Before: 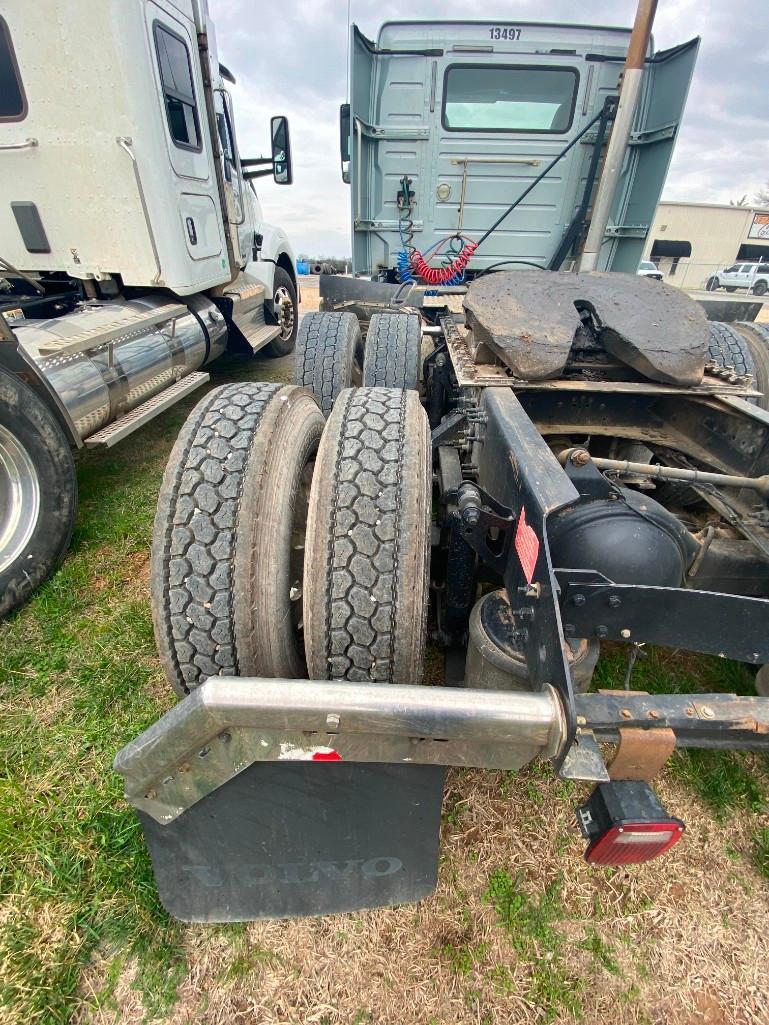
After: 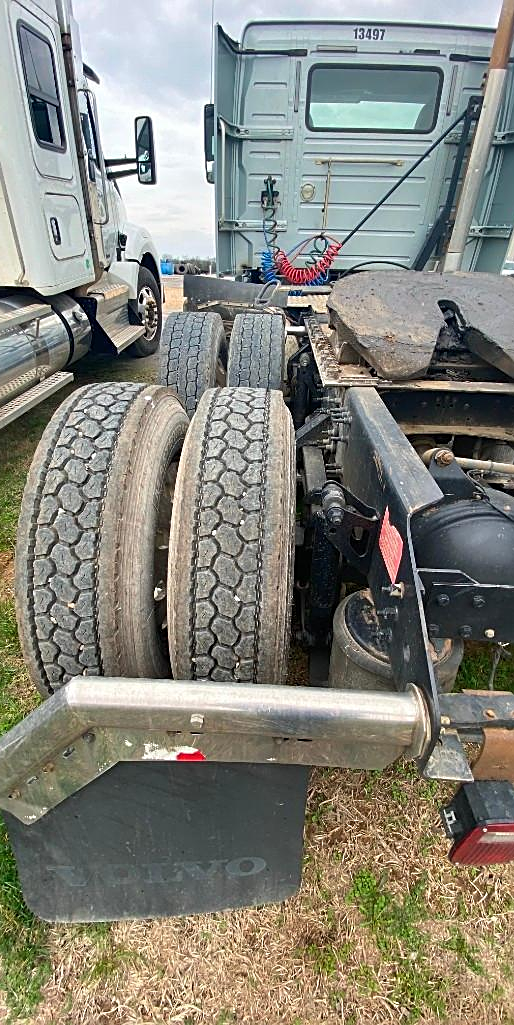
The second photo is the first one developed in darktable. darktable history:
crop and rotate: left 17.815%, right 15.294%
sharpen: on, module defaults
